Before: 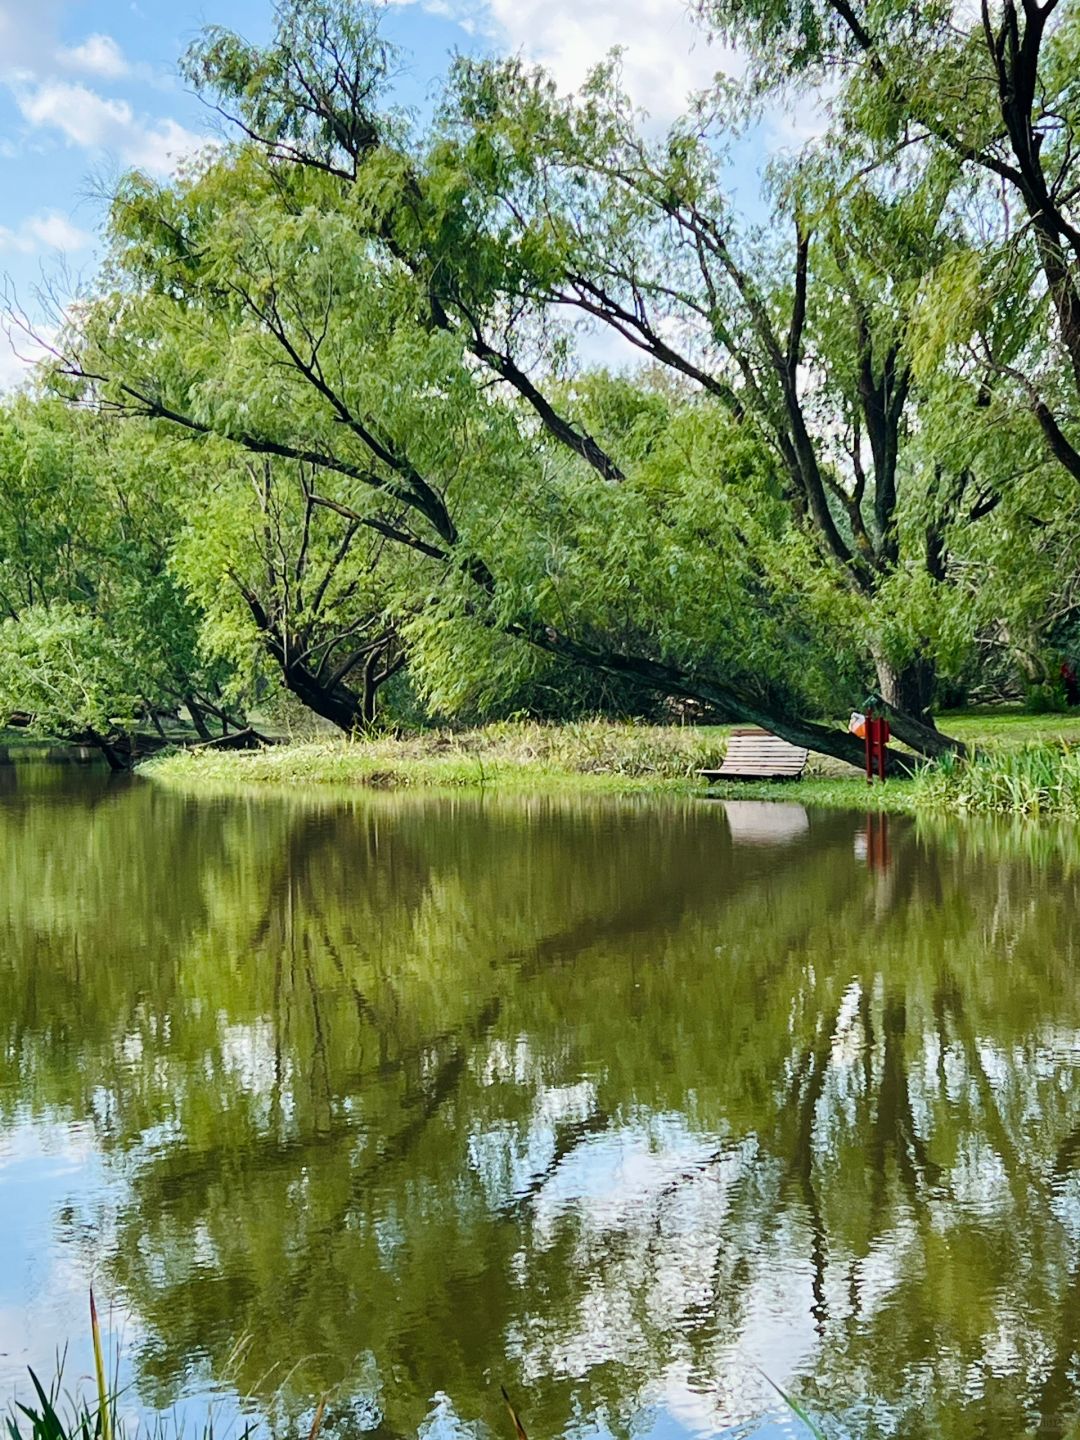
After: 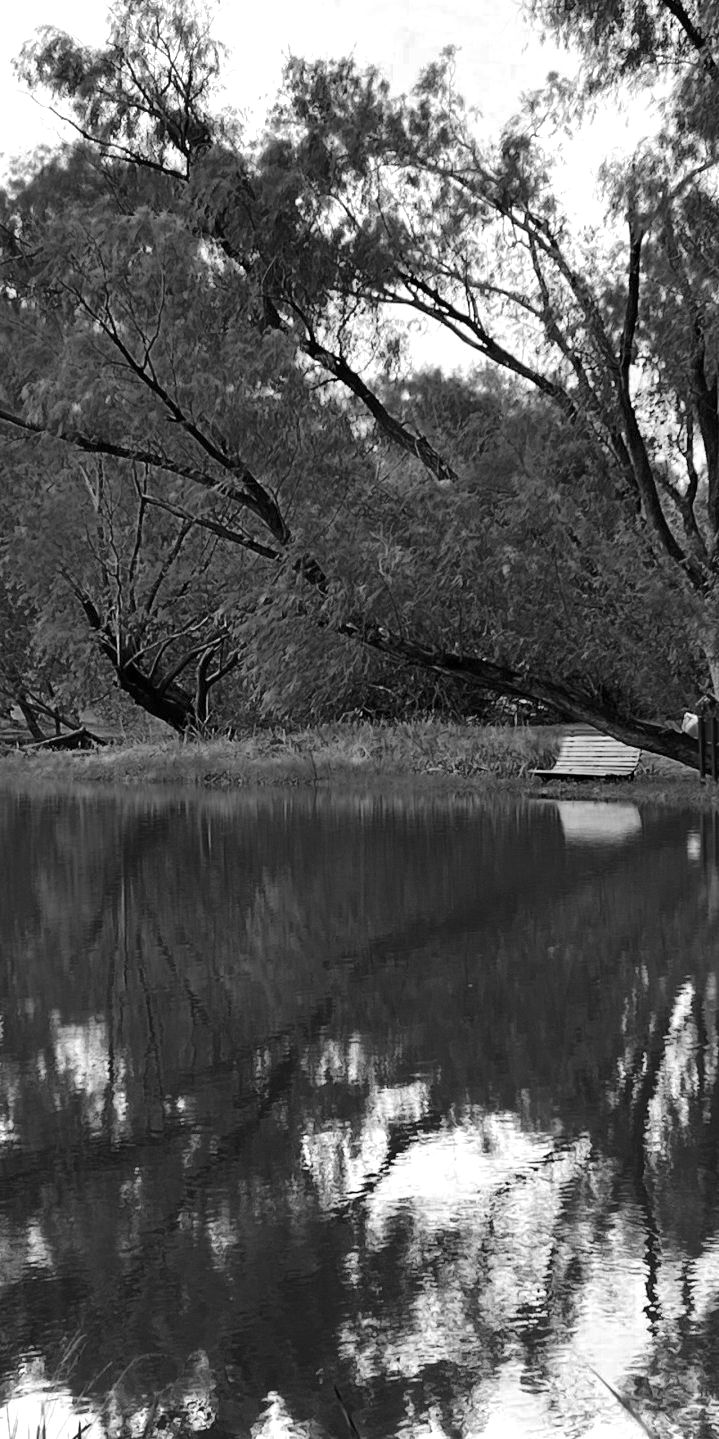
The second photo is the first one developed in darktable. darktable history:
crop and rotate: left 15.646%, right 17.721%
local contrast: mode bilateral grid, contrast 21, coarseness 51, detail 119%, midtone range 0.2
tone equalizer: edges refinement/feathering 500, mask exposure compensation -1.57 EV, preserve details no
color zones: curves: ch0 [(0.287, 0.048) (0.493, 0.484) (0.737, 0.816)]; ch1 [(0, 0) (0.143, 0) (0.286, 0) (0.429, 0) (0.571, 0) (0.714, 0) (0.857, 0)]
